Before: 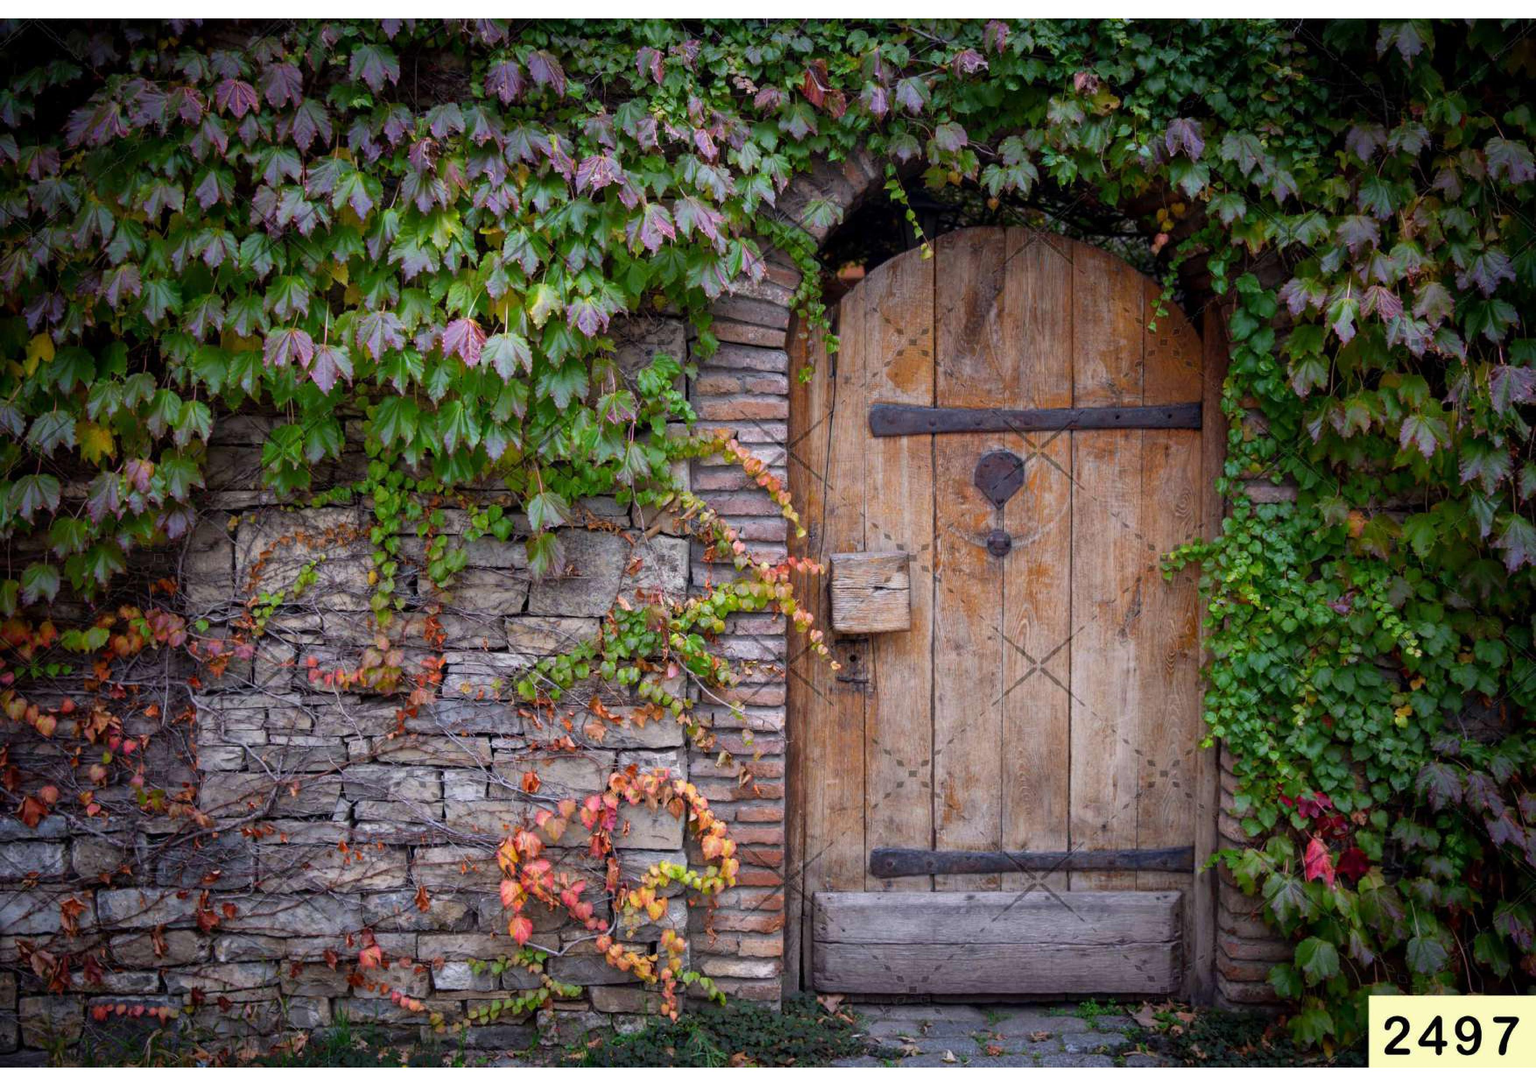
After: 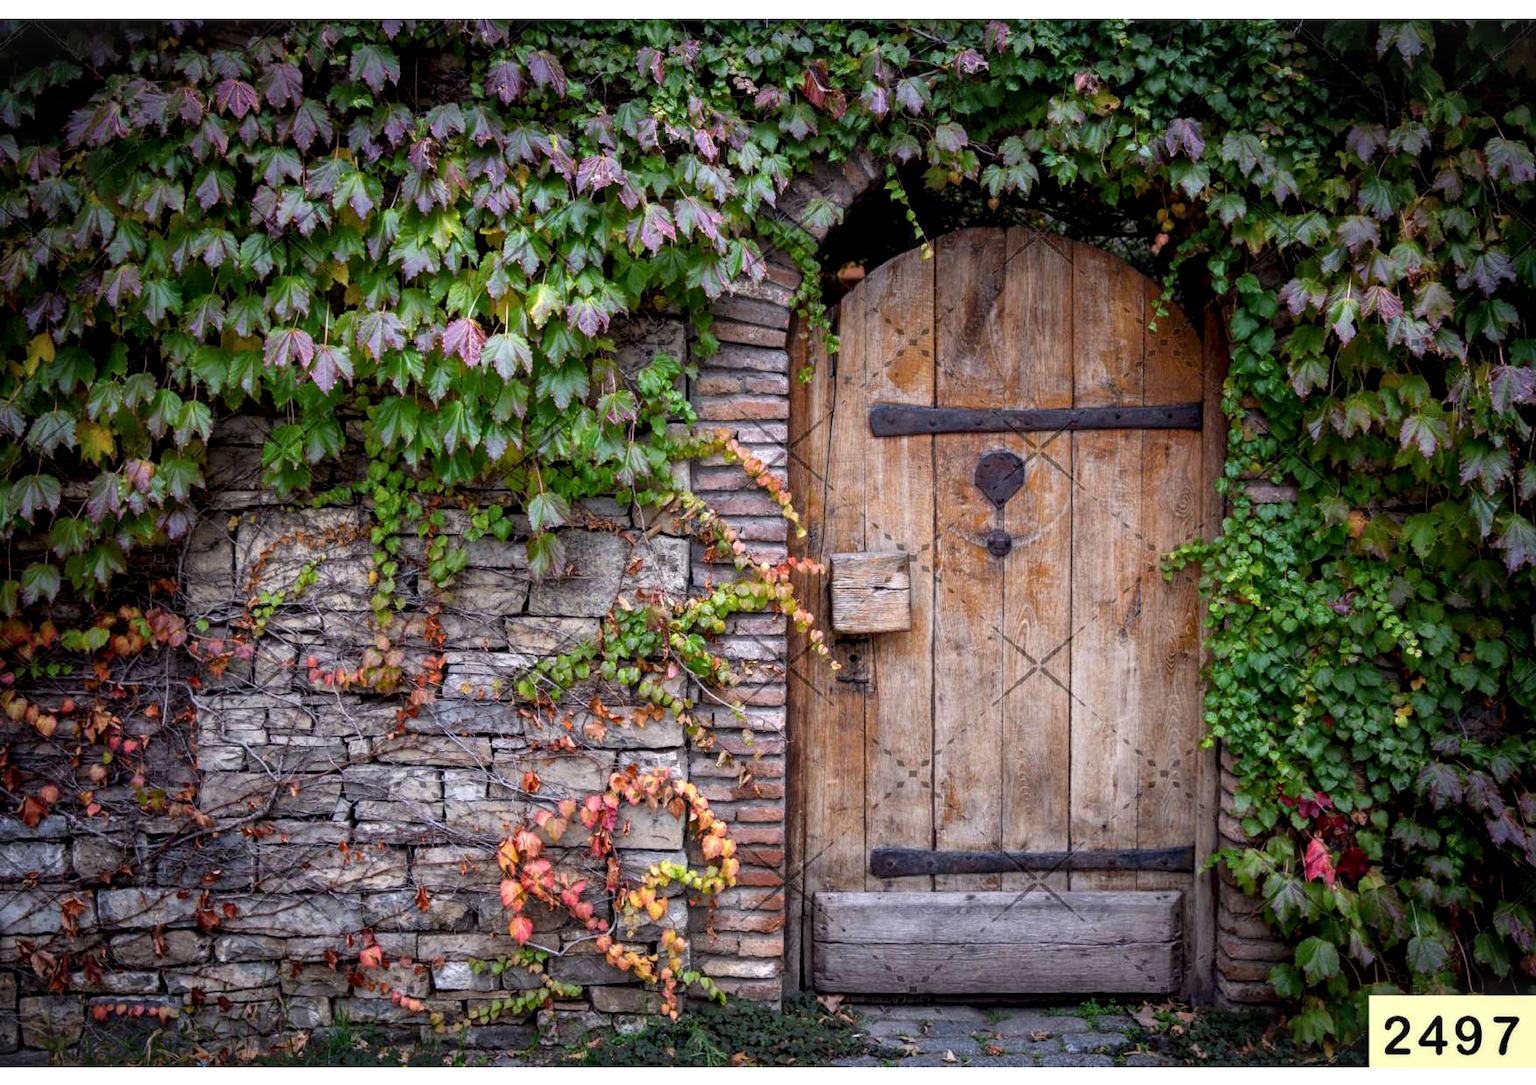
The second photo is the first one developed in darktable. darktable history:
local contrast: detail 135%, midtone range 0.743
